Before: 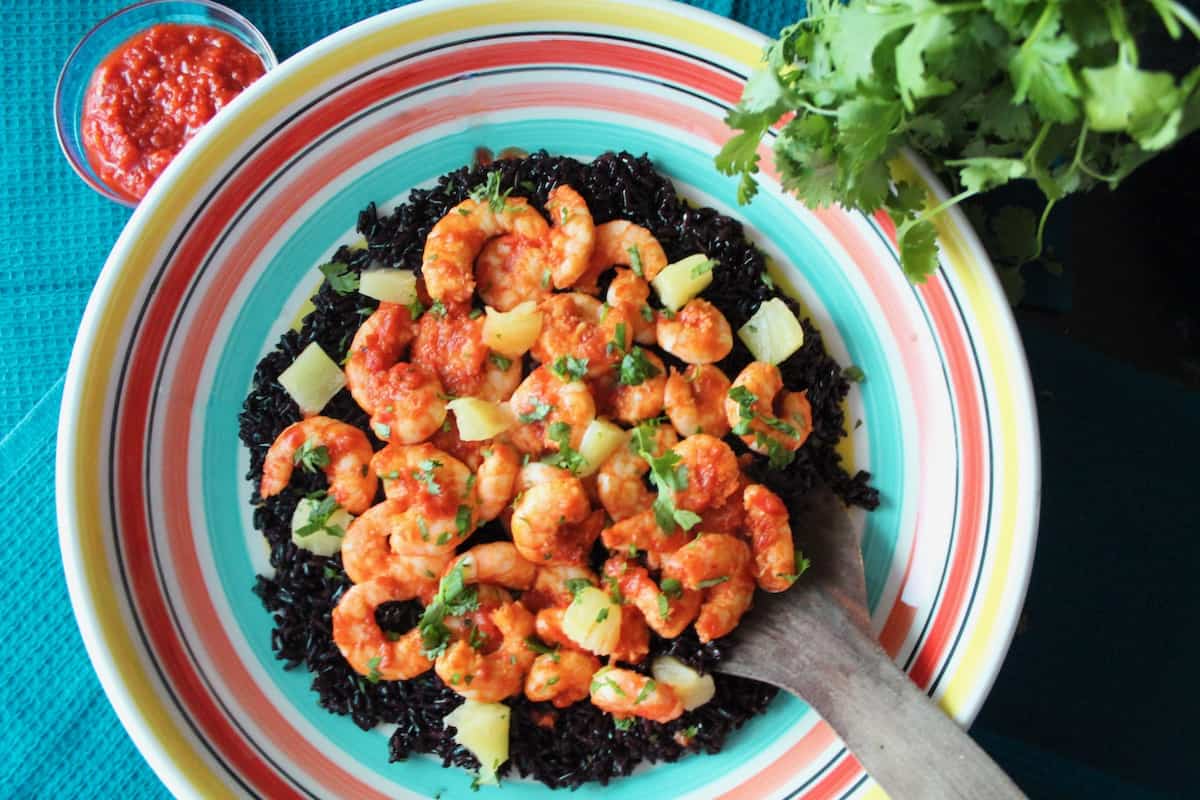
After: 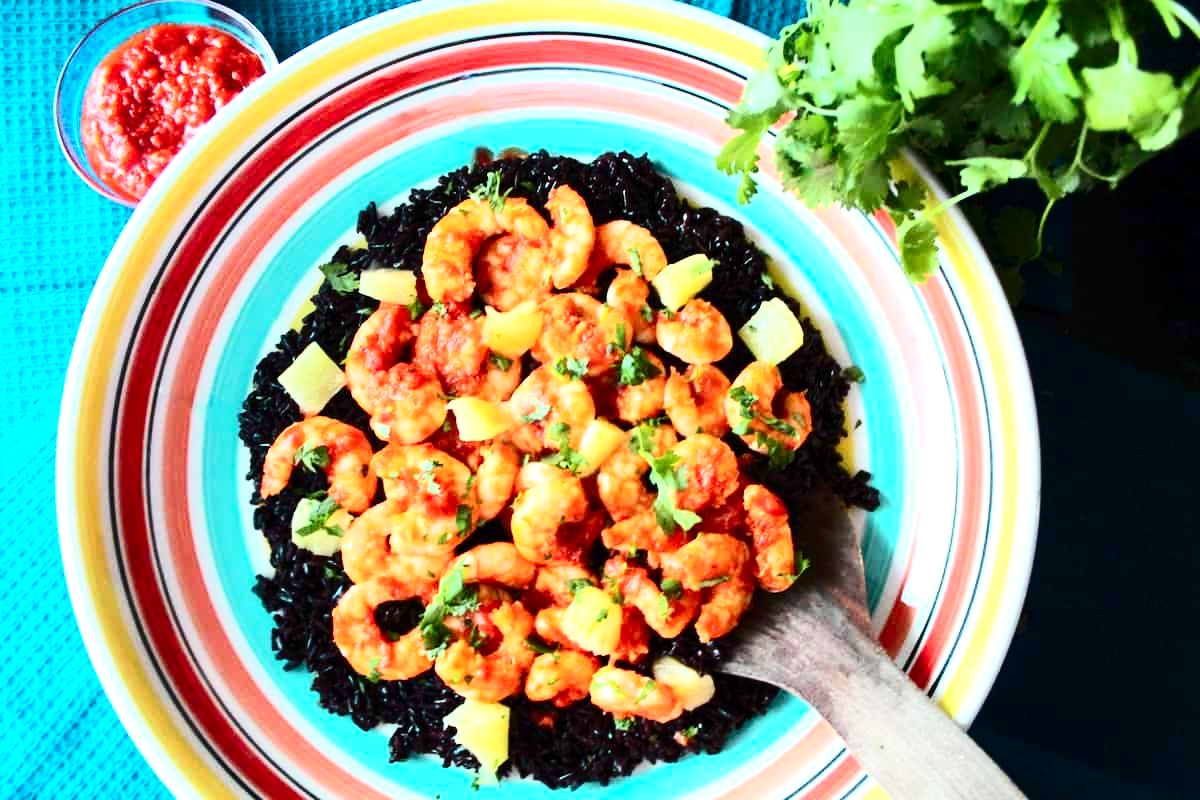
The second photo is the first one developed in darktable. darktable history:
contrast brightness saturation: contrast 0.4, brightness 0.05, saturation 0.25
exposure: black level correction 0.001, exposure 0.5 EV, compensate exposure bias true, compensate highlight preservation false
